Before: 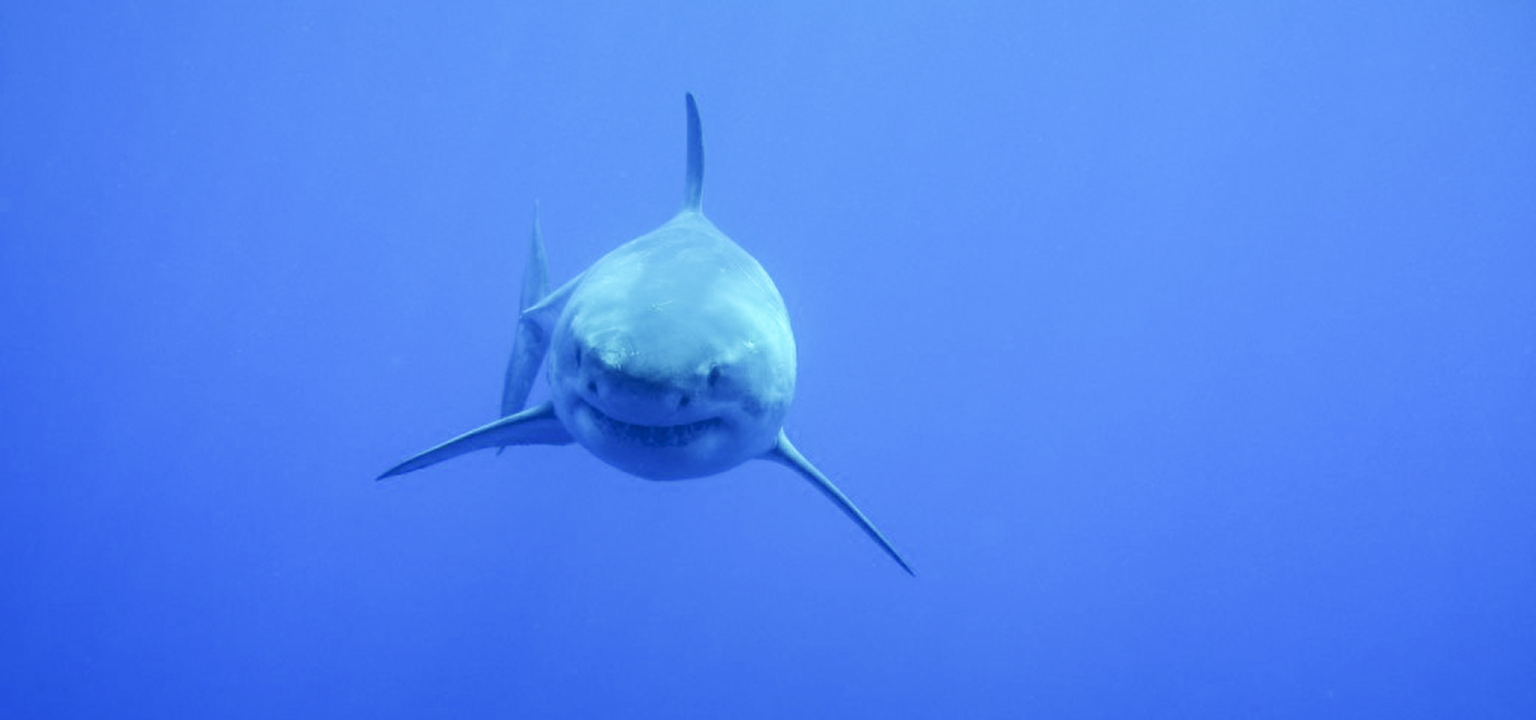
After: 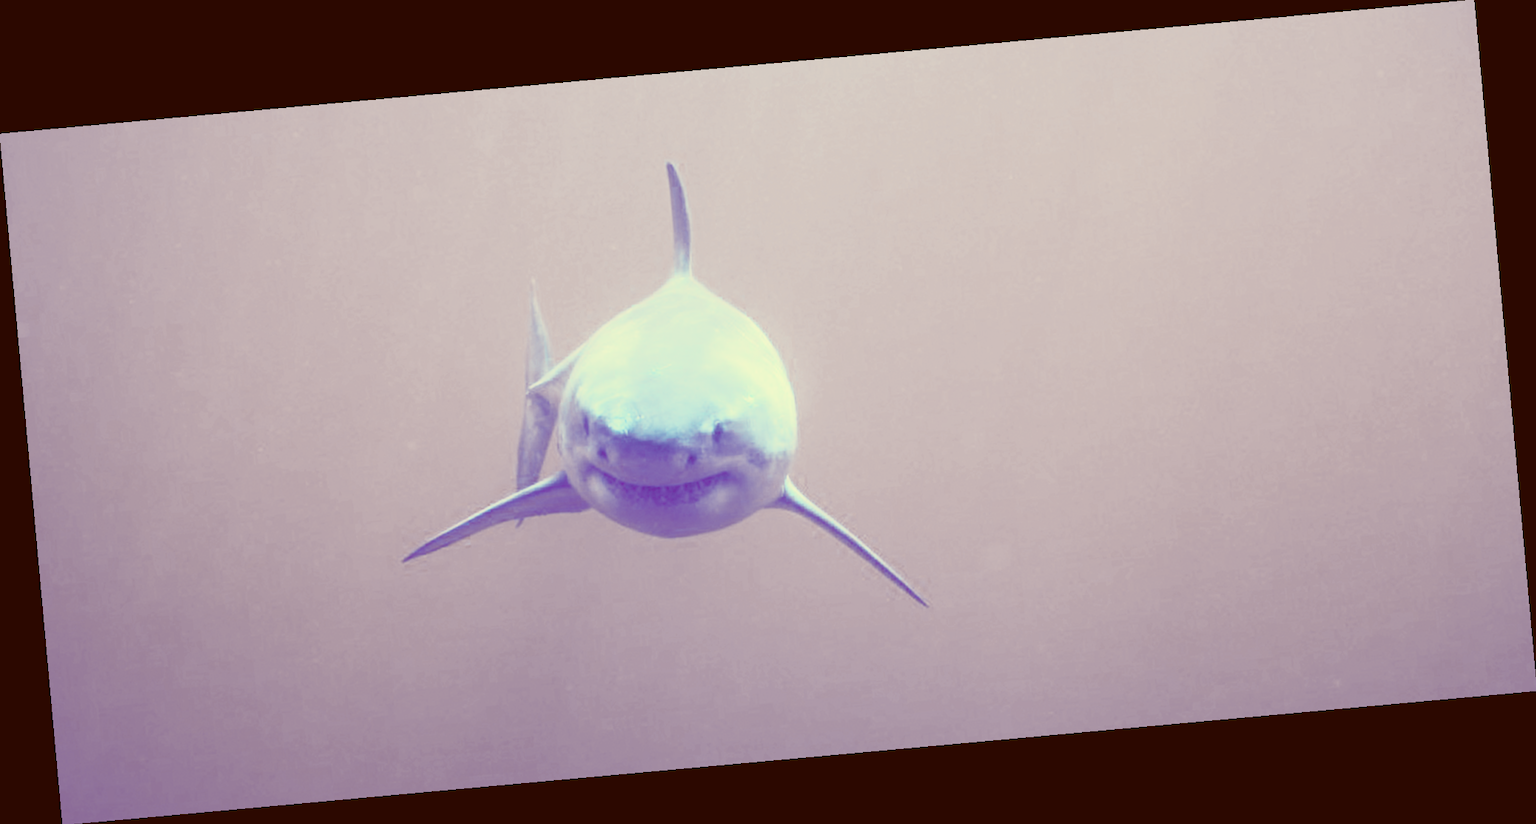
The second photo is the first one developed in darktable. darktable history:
color correction: highlights a* 1.12, highlights b* 24.26, shadows a* 15.58, shadows b* 24.26
exposure: black level correction -0.003, exposure 0.04 EV, compensate highlight preservation false
tone curve: curves: ch0 [(0, 0) (0.187, 0.12) (0.392, 0.438) (0.704, 0.86) (0.858, 0.938) (1, 0.981)]; ch1 [(0, 0) (0.402, 0.36) (0.476, 0.456) (0.498, 0.501) (0.518, 0.521) (0.58, 0.598) (0.619, 0.663) (0.692, 0.744) (1, 1)]; ch2 [(0, 0) (0.427, 0.417) (0.483, 0.481) (0.503, 0.503) (0.526, 0.53) (0.563, 0.585) (0.626, 0.703) (0.699, 0.753) (0.997, 0.858)], color space Lab, independent channels
filmic rgb: middle gray luminance 4.29%, black relative exposure -13 EV, white relative exposure 5 EV, threshold 6 EV, target black luminance 0%, hardness 5.19, latitude 59.69%, contrast 0.767, highlights saturation mix 5%, shadows ↔ highlights balance 25.95%, add noise in highlights 0, color science v3 (2019), use custom middle-gray values true, iterations of high-quality reconstruction 0, contrast in highlights soft, enable highlight reconstruction true
rotate and perspective: rotation -5.2°, automatic cropping off
